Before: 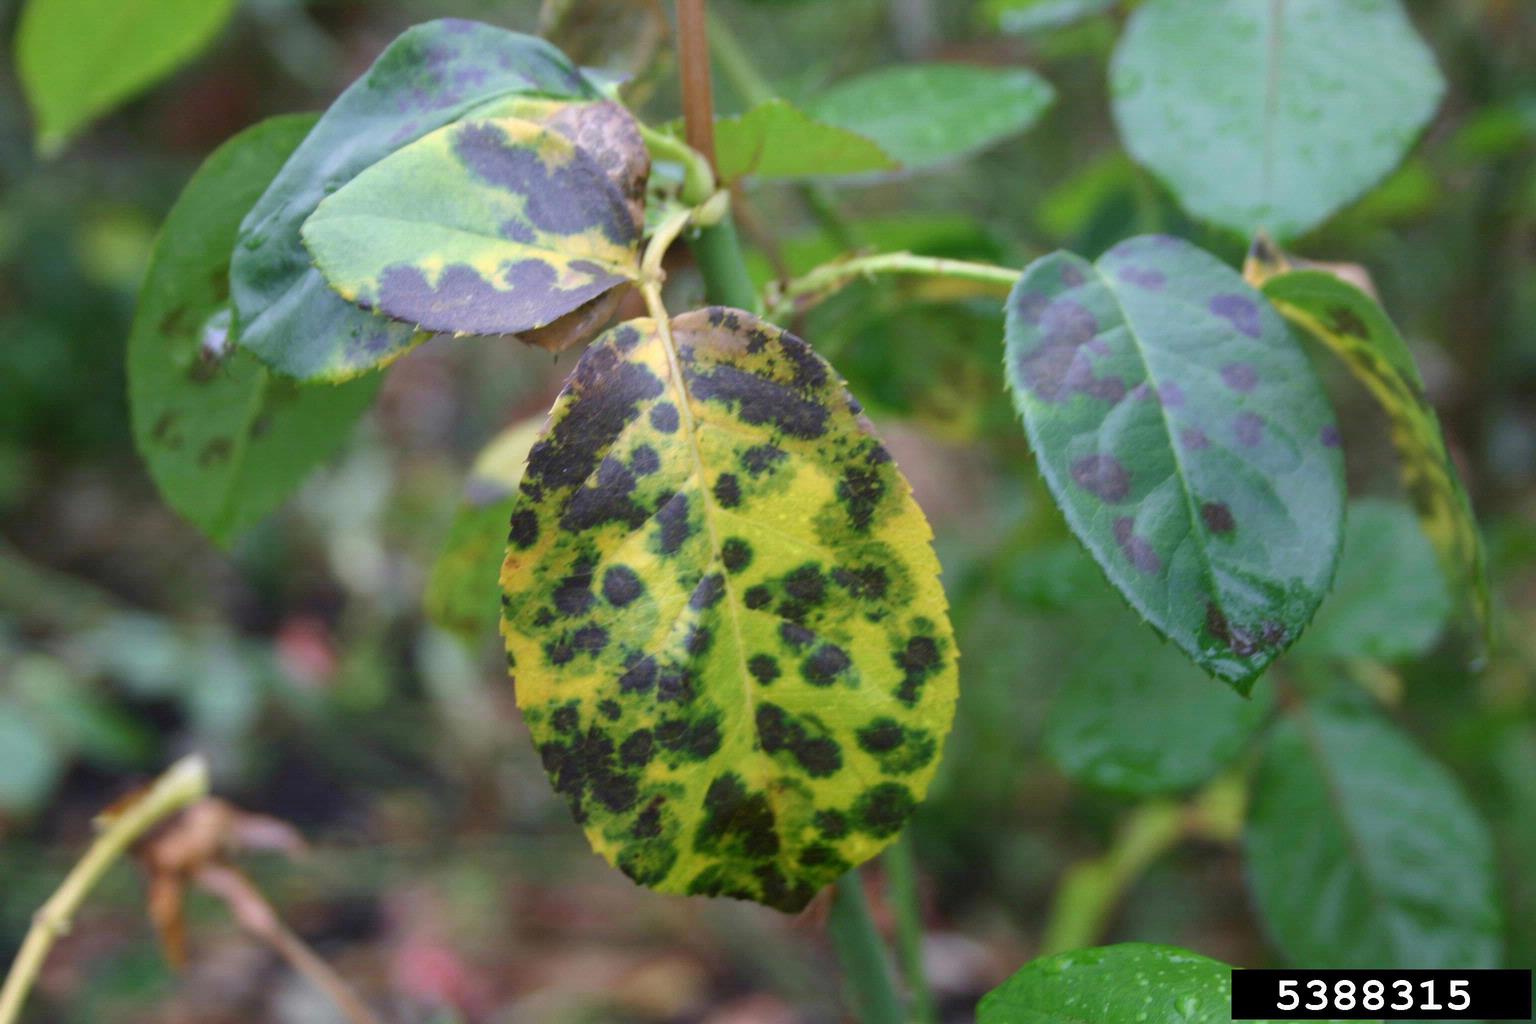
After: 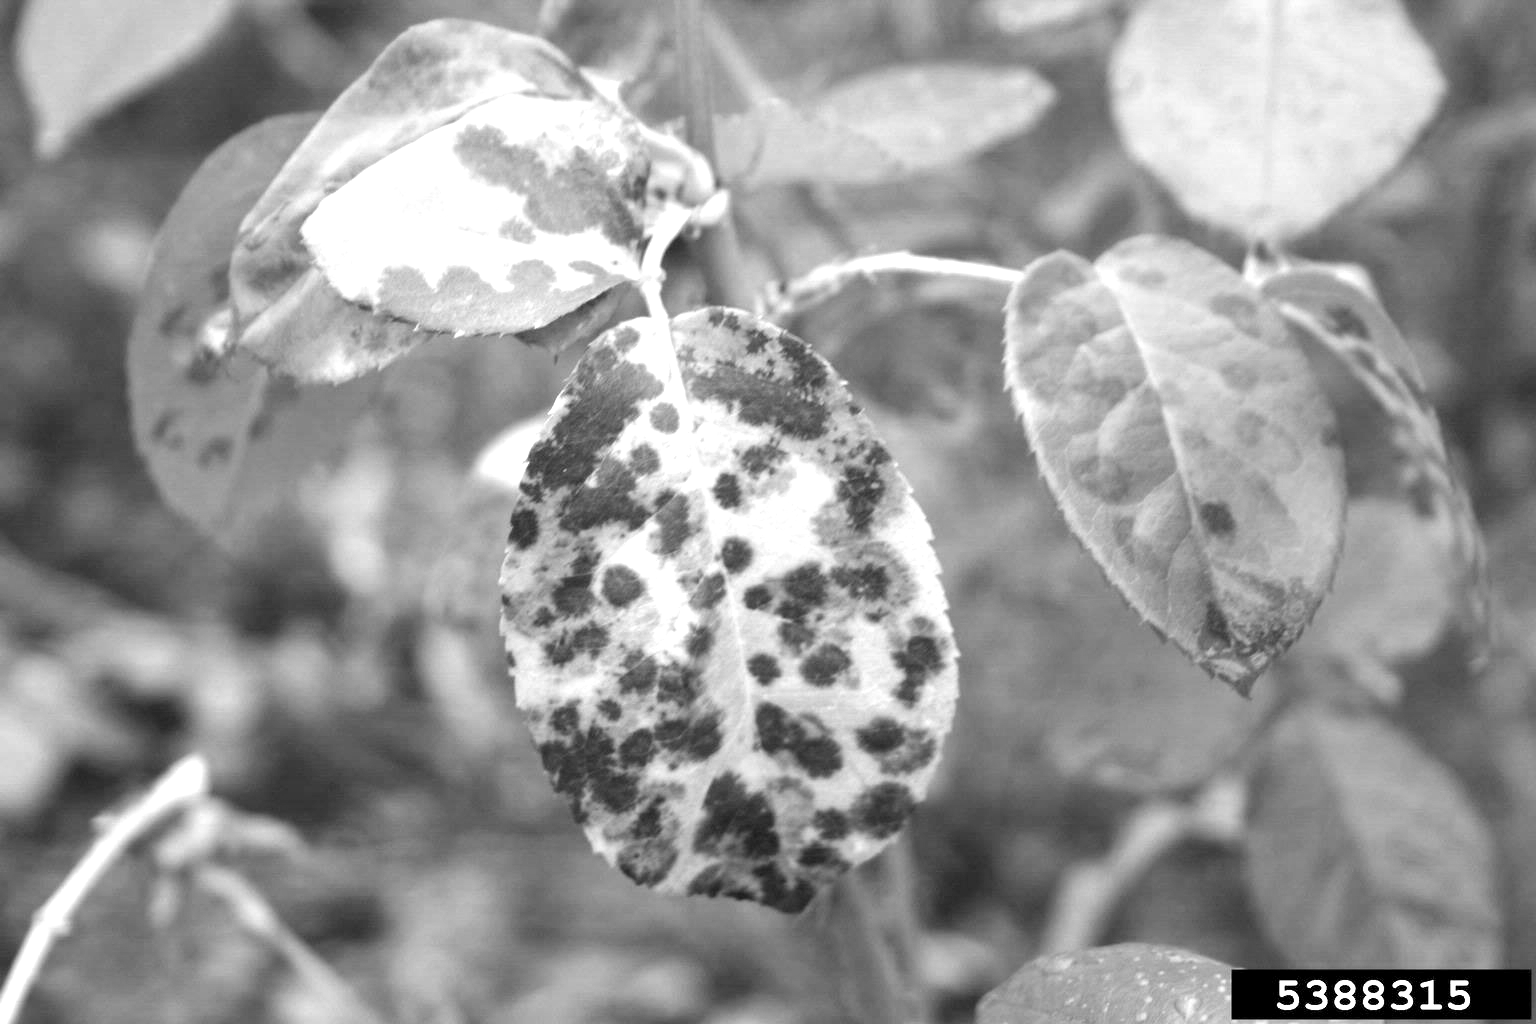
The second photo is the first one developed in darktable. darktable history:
exposure: black level correction 0.001, exposure 1.116 EV, compensate highlight preservation false
monochrome: a 32, b 64, size 2.3
